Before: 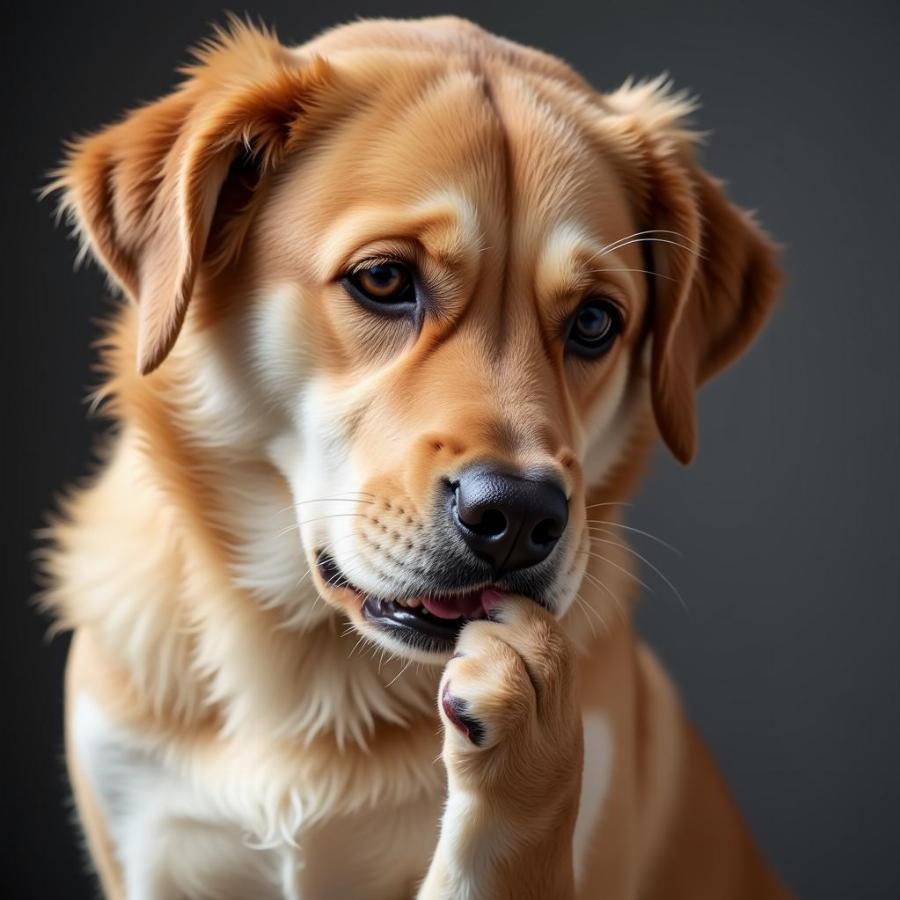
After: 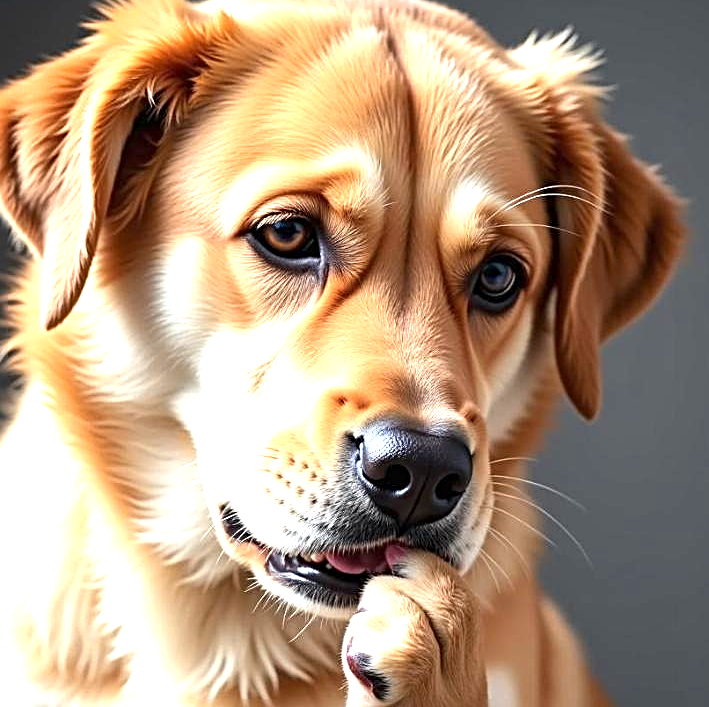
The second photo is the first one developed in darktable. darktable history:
exposure: black level correction 0, exposure 1.2 EV, compensate exposure bias true, compensate highlight preservation false
crop and rotate: left 10.676%, top 5.111%, right 10.498%, bottom 16.224%
sharpen: radius 3.04, amount 0.757
